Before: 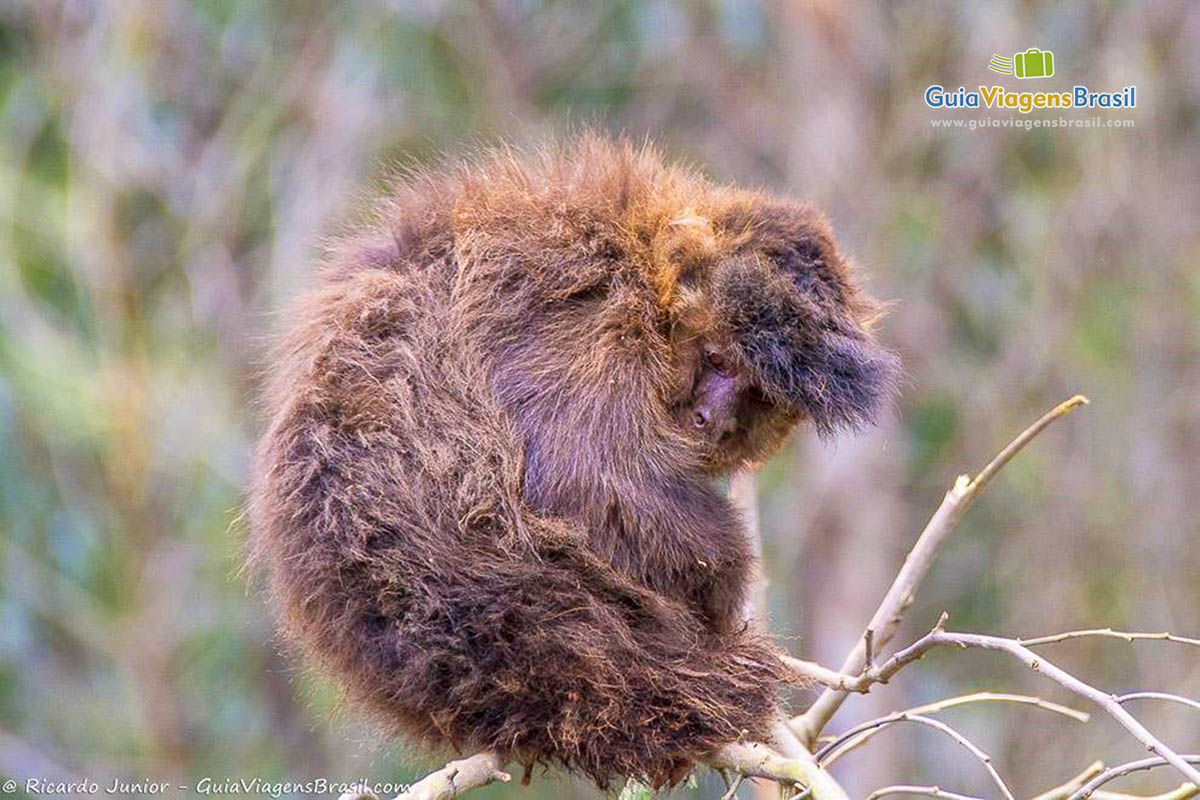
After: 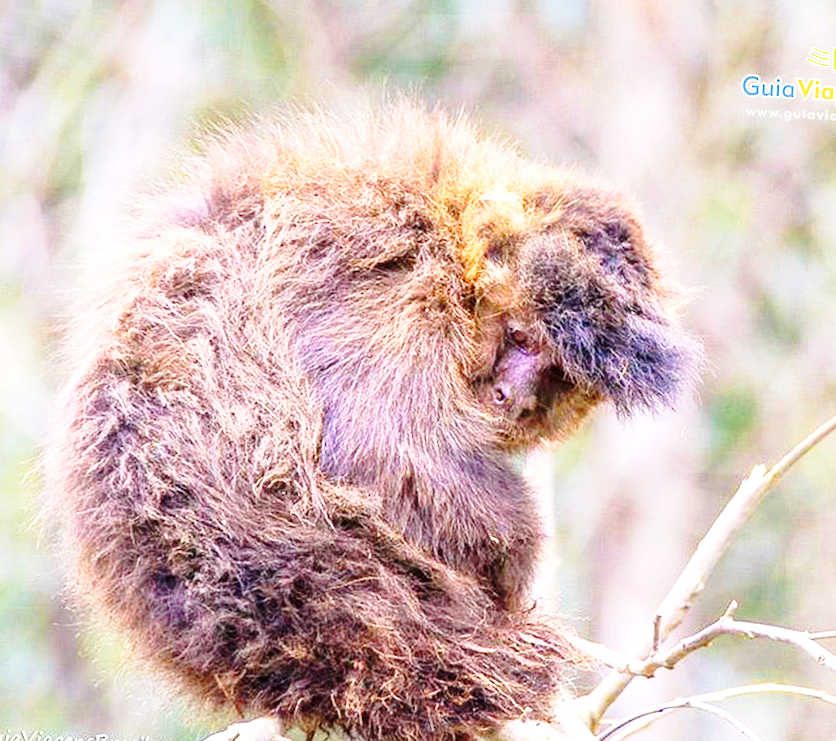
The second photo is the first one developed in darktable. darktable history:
base curve: curves: ch0 [(0, 0) (0.028, 0.03) (0.121, 0.232) (0.46, 0.748) (0.859, 0.968) (1, 1)], preserve colors none
crop and rotate: angle -3.02°, left 14.056%, top 0.037%, right 10.822%, bottom 0.033%
exposure: black level correction 0, exposure 0.693 EV, compensate highlight preservation false
